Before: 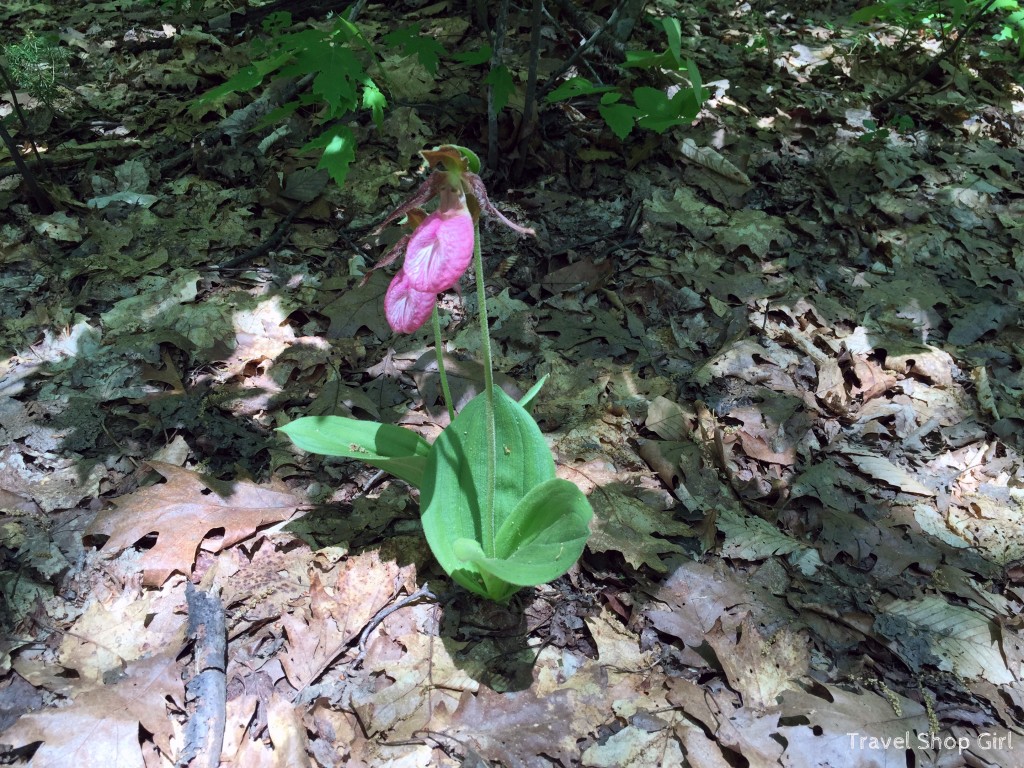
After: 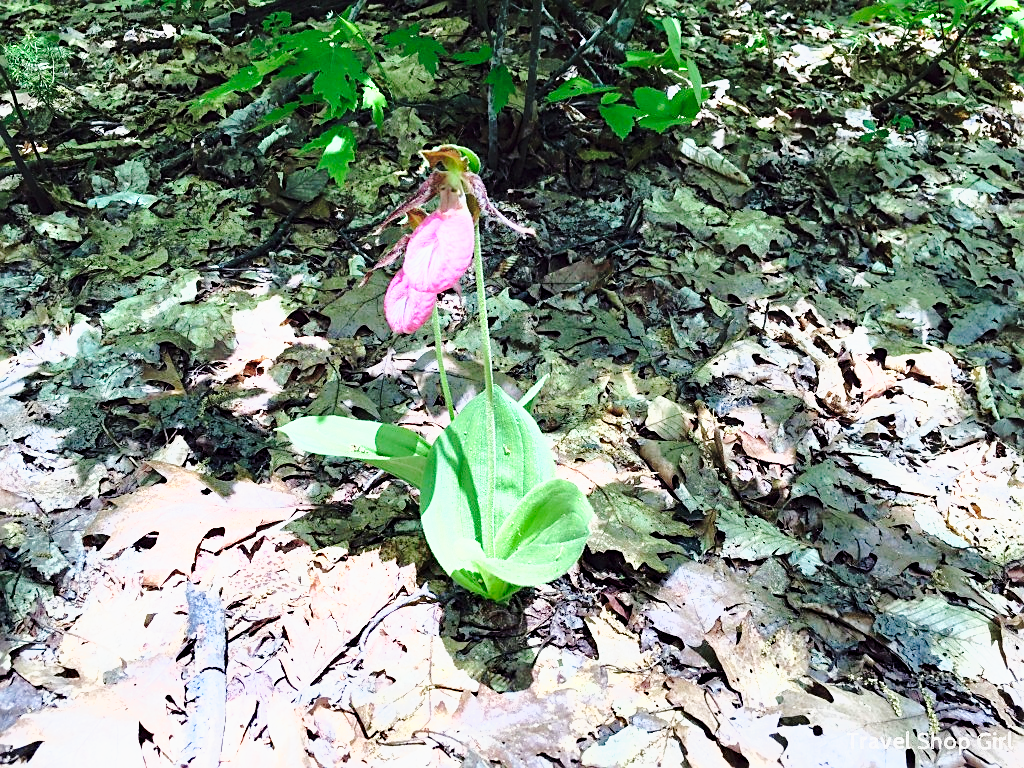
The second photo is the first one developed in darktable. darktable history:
sharpen: on, module defaults
shadows and highlights: shadows -20, white point adjustment -2, highlights -35
base curve: curves: ch0 [(0, 0) (0.028, 0.03) (0.105, 0.232) (0.387, 0.748) (0.754, 0.968) (1, 1)], fusion 1, exposure shift 0.576, preserve colors none
tone curve: curves: ch0 [(0, 0) (0.541, 0.628) (0.906, 0.997)]
